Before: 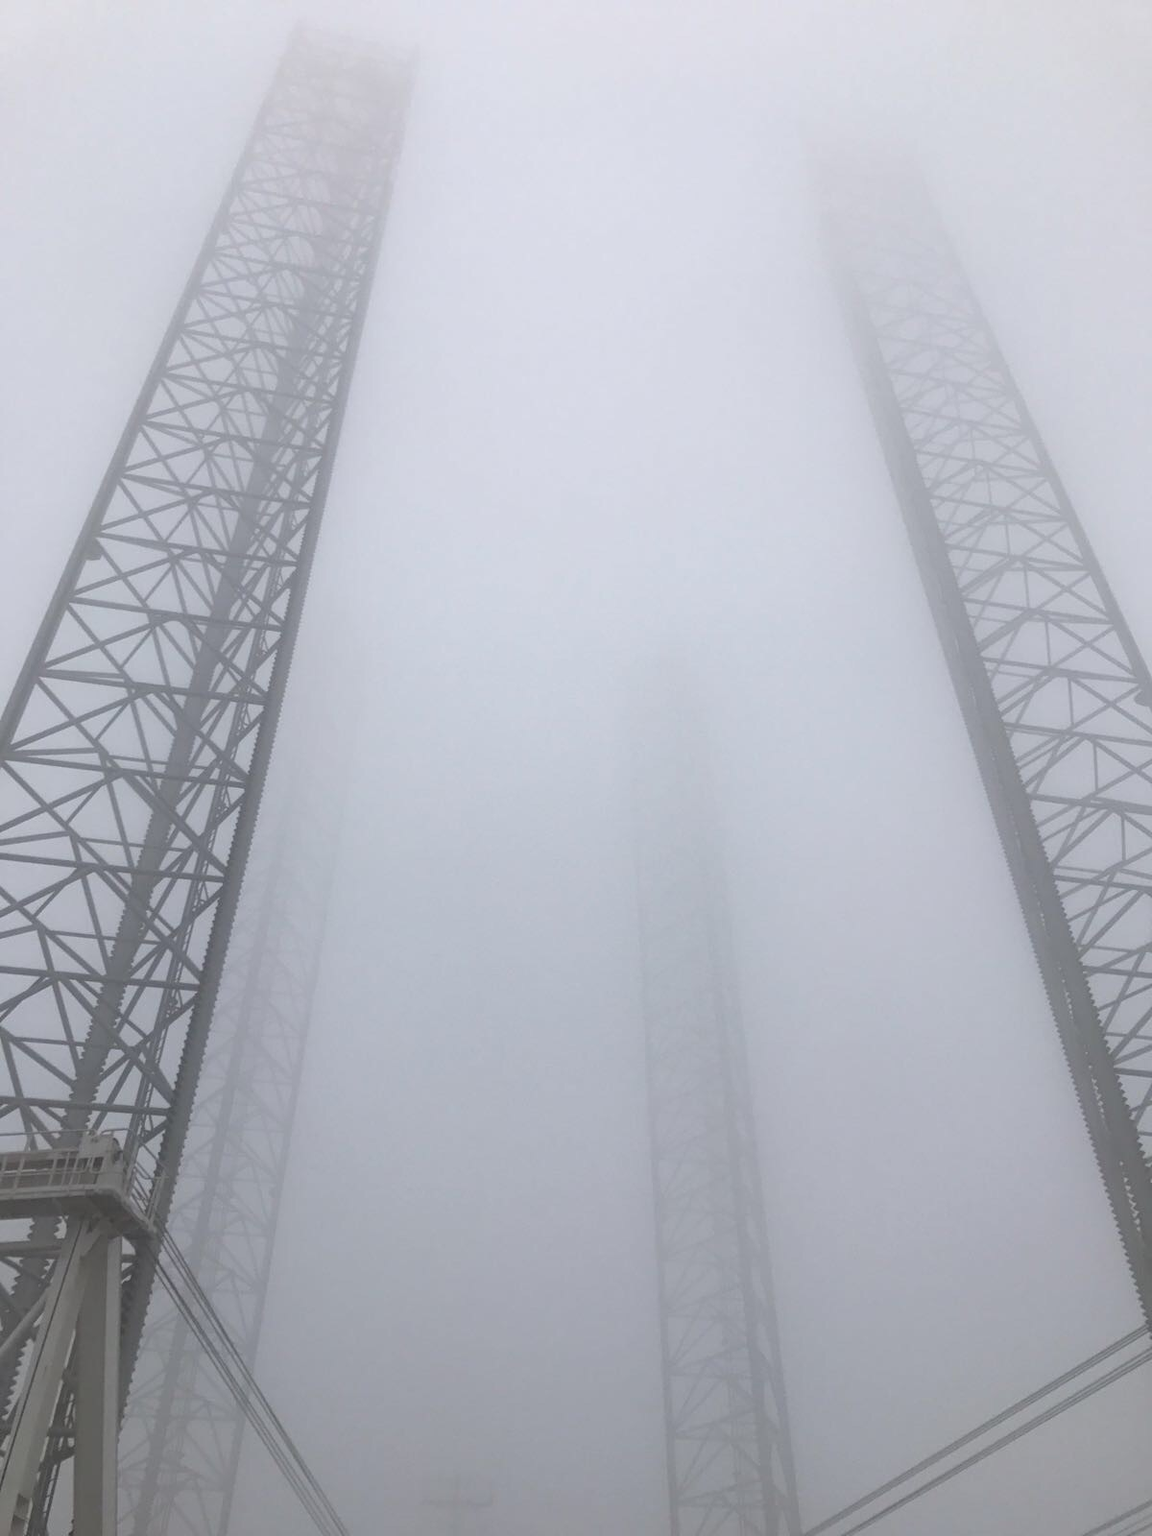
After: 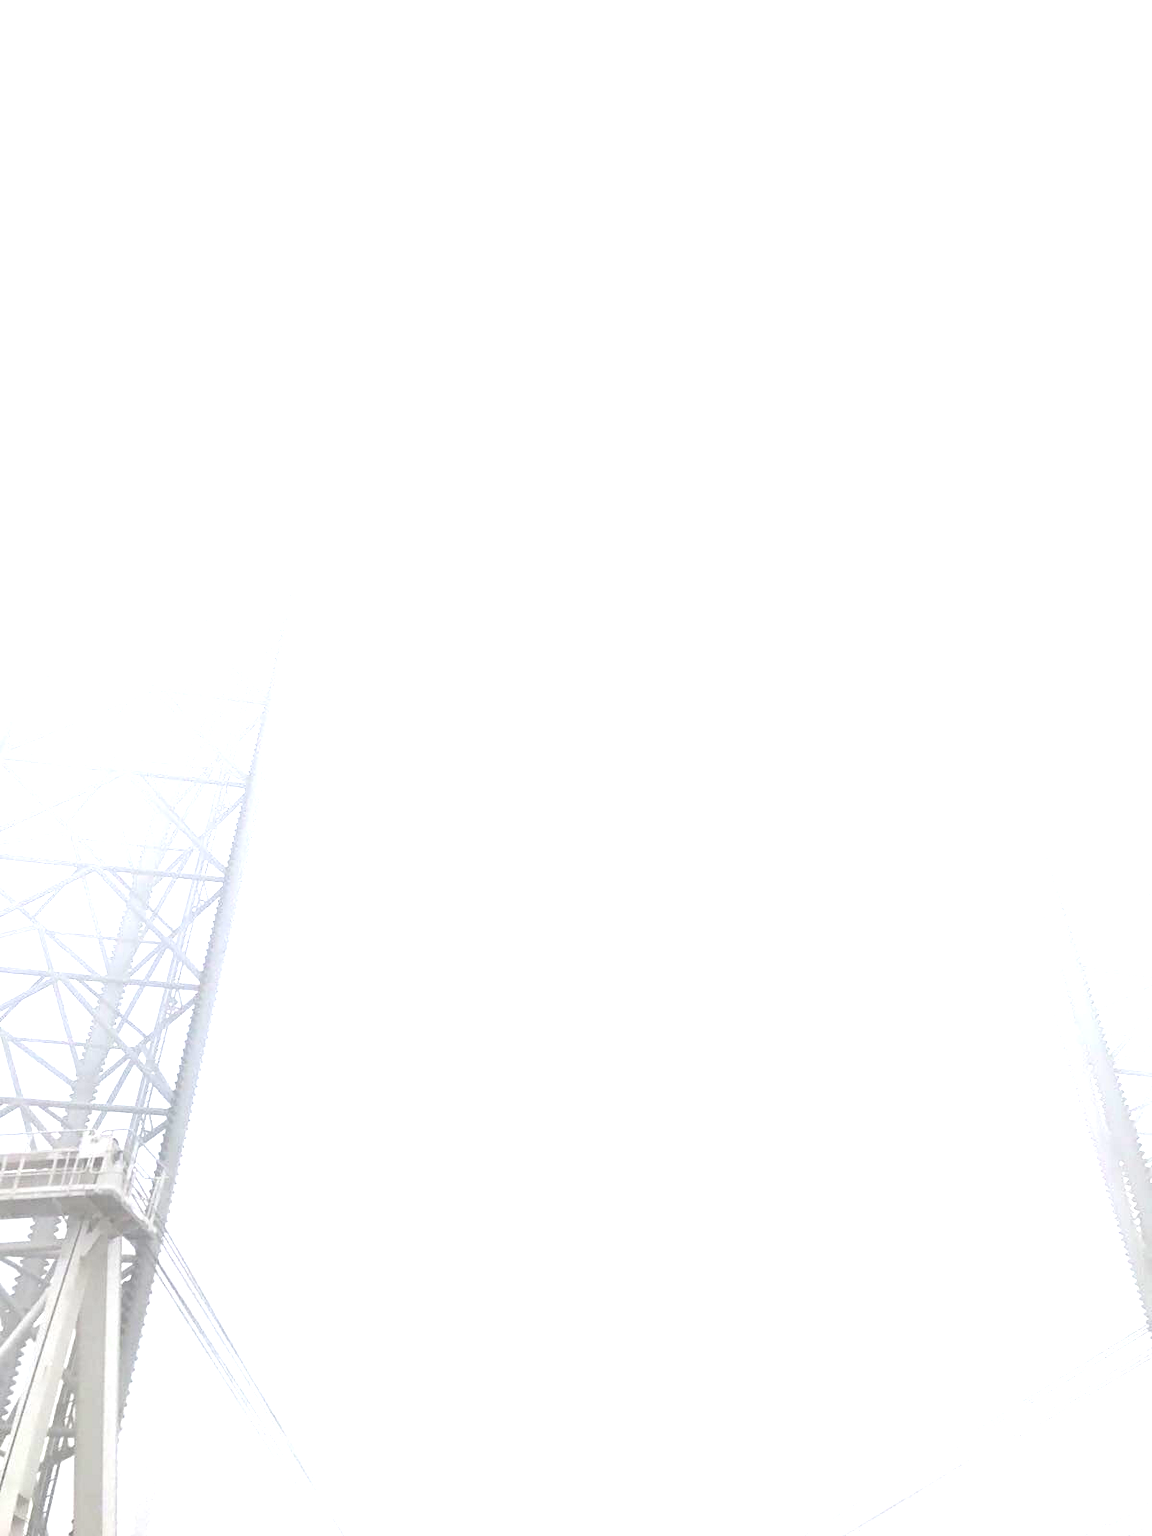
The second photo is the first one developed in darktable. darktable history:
exposure: black level correction 0, exposure 2.423 EV, compensate exposure bias true, compensate highlight preservation false
